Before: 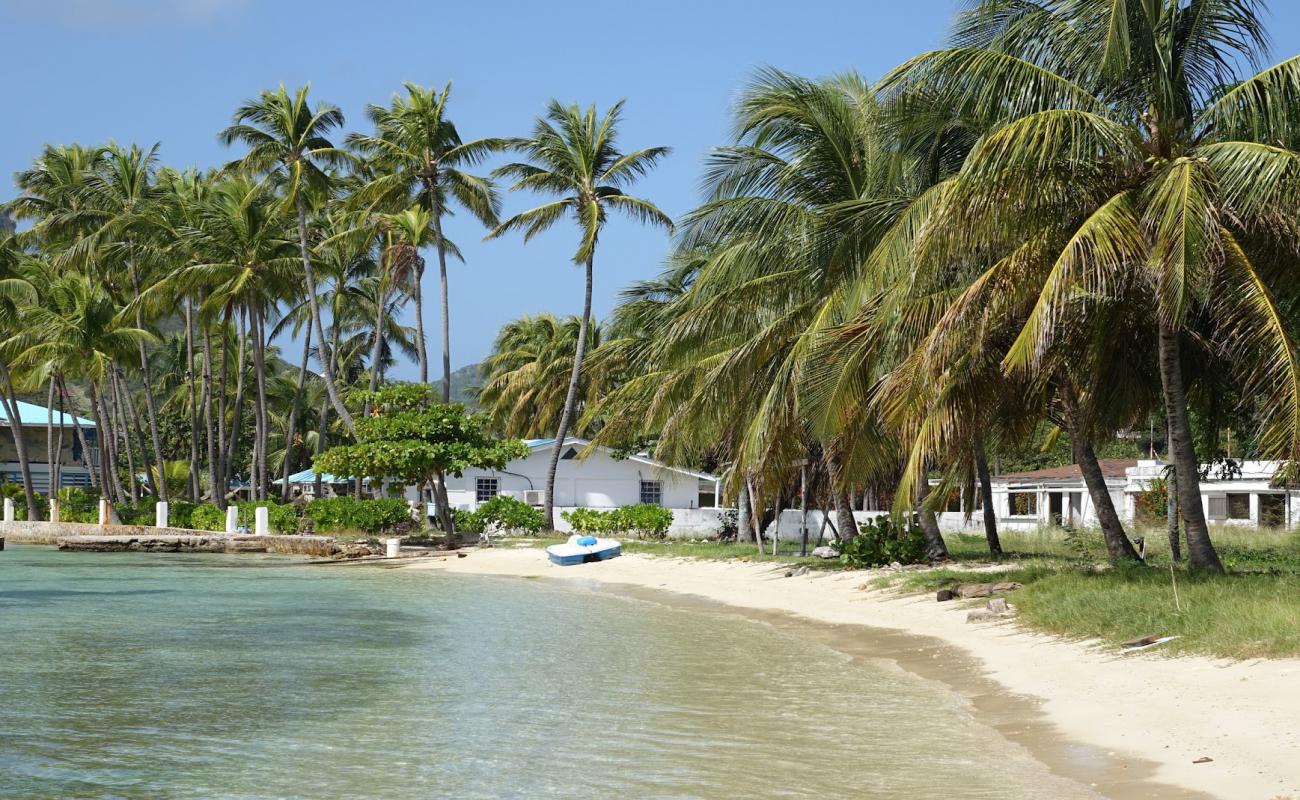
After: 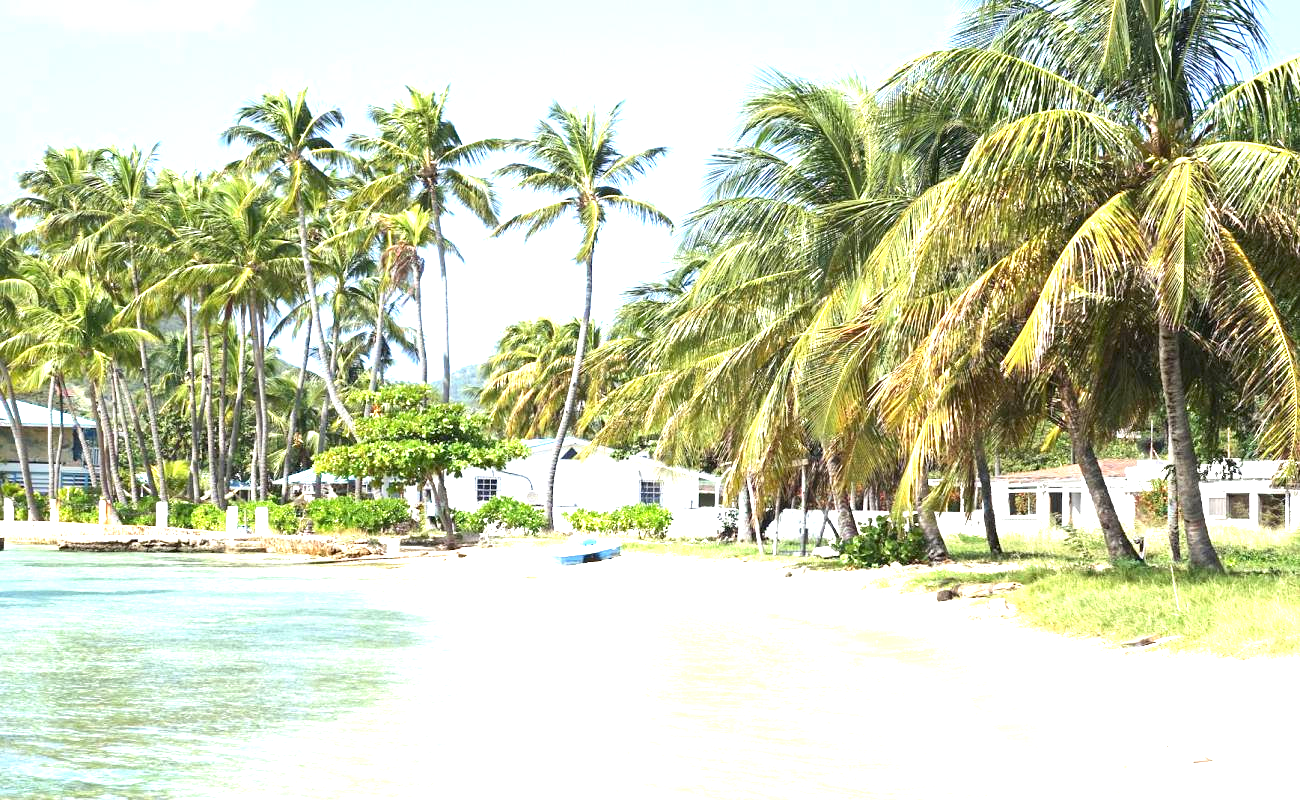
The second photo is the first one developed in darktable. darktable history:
tone equalizer: on, module defaults
exposure: exposure 1.992 EV, compensate exposure bias true, compensate highlight preservation false
